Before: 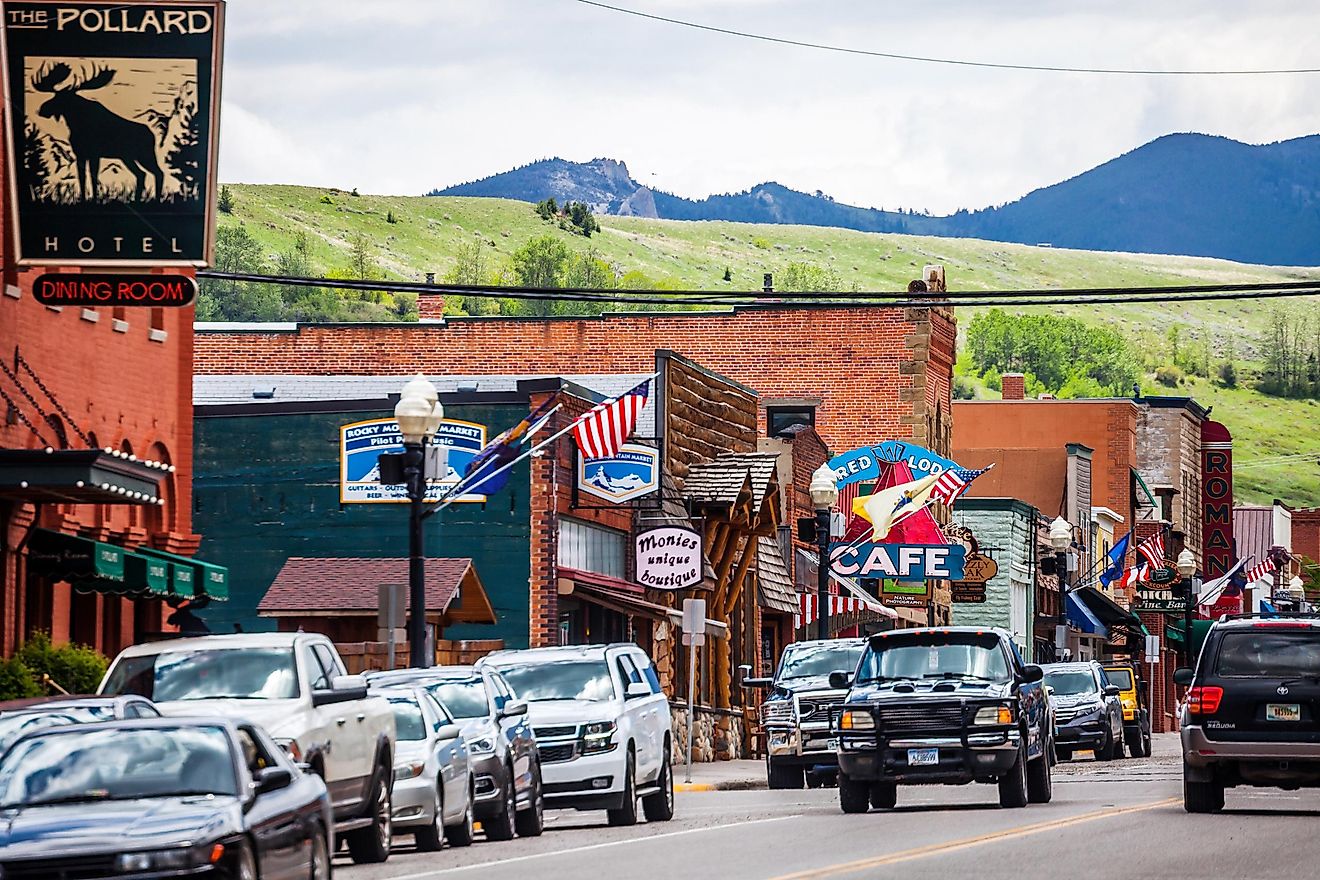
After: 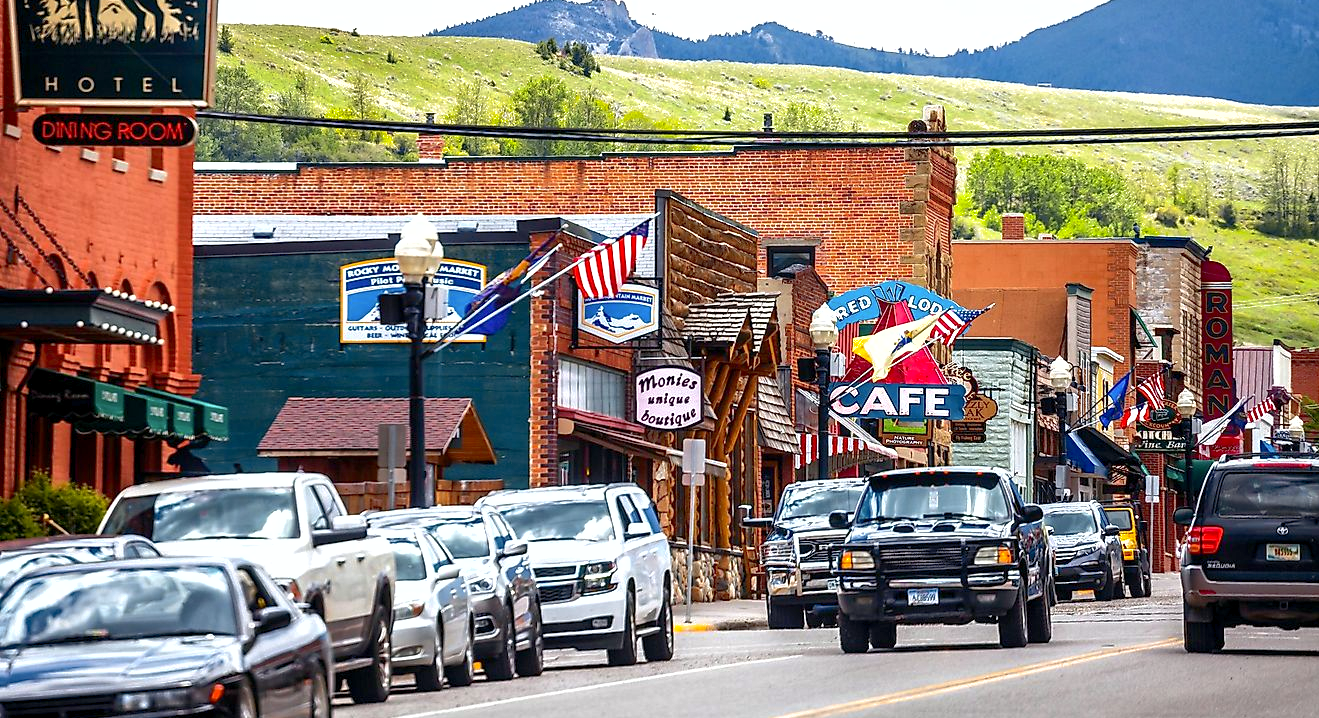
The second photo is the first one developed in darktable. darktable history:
exposure: black level correction 0.001, exposure 0.498 EV, compensate highlight preservation false
crop and rotate: top 18.315%
shadows and highlights: on, module defaults
tone curve: curves: ch0 [(0, 0) (0.227, 0.17) (0.766, 0.774) (1, 1)]; ch1 [(0, 0) (0.114, 0.127) (0.437, 0.452) (0.498, 0.495) (0.579, 0.576) (1, 1)]; ch2 [(0, 0) (0.233, 0.259) (0.493, 0.492) (0.568, 0.579) (1, 1)], color space Lab, independent channels, preserve colors none
